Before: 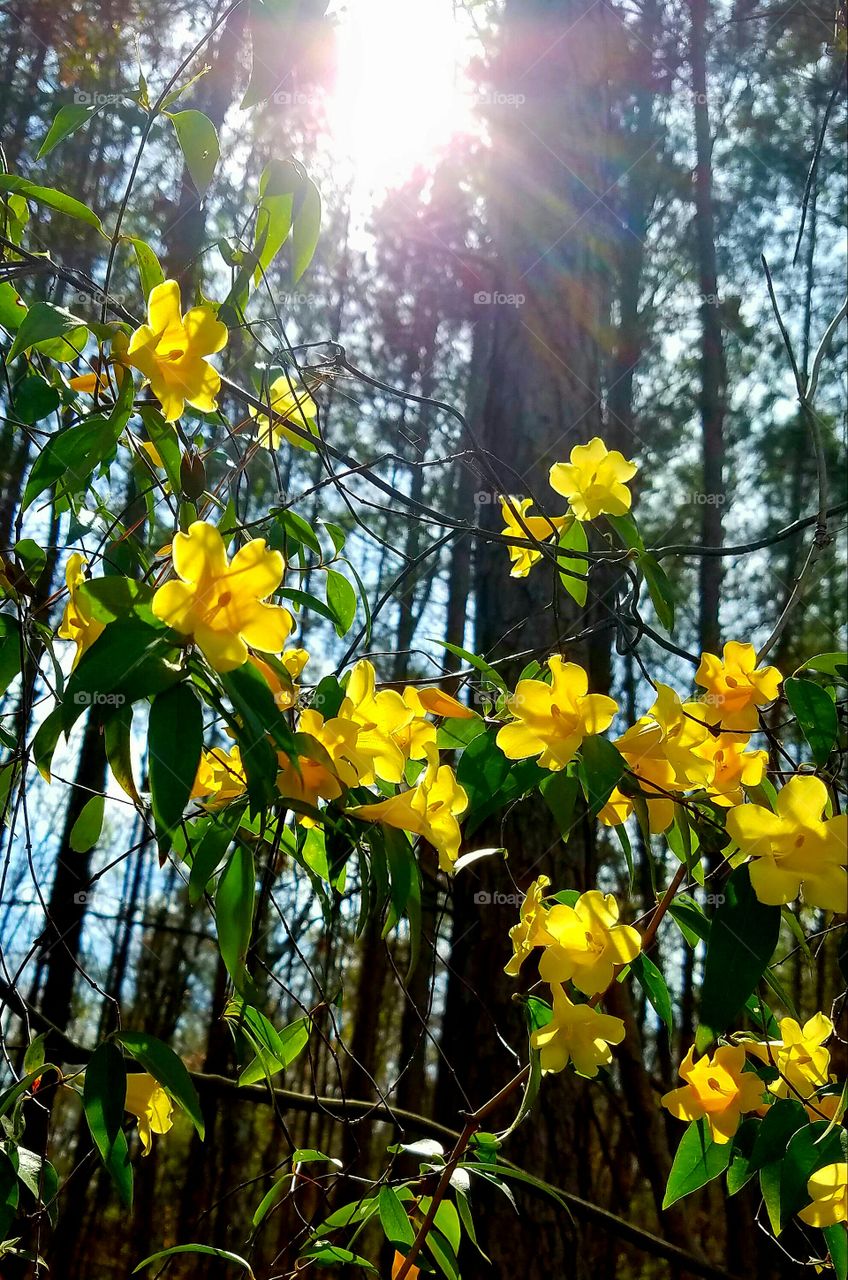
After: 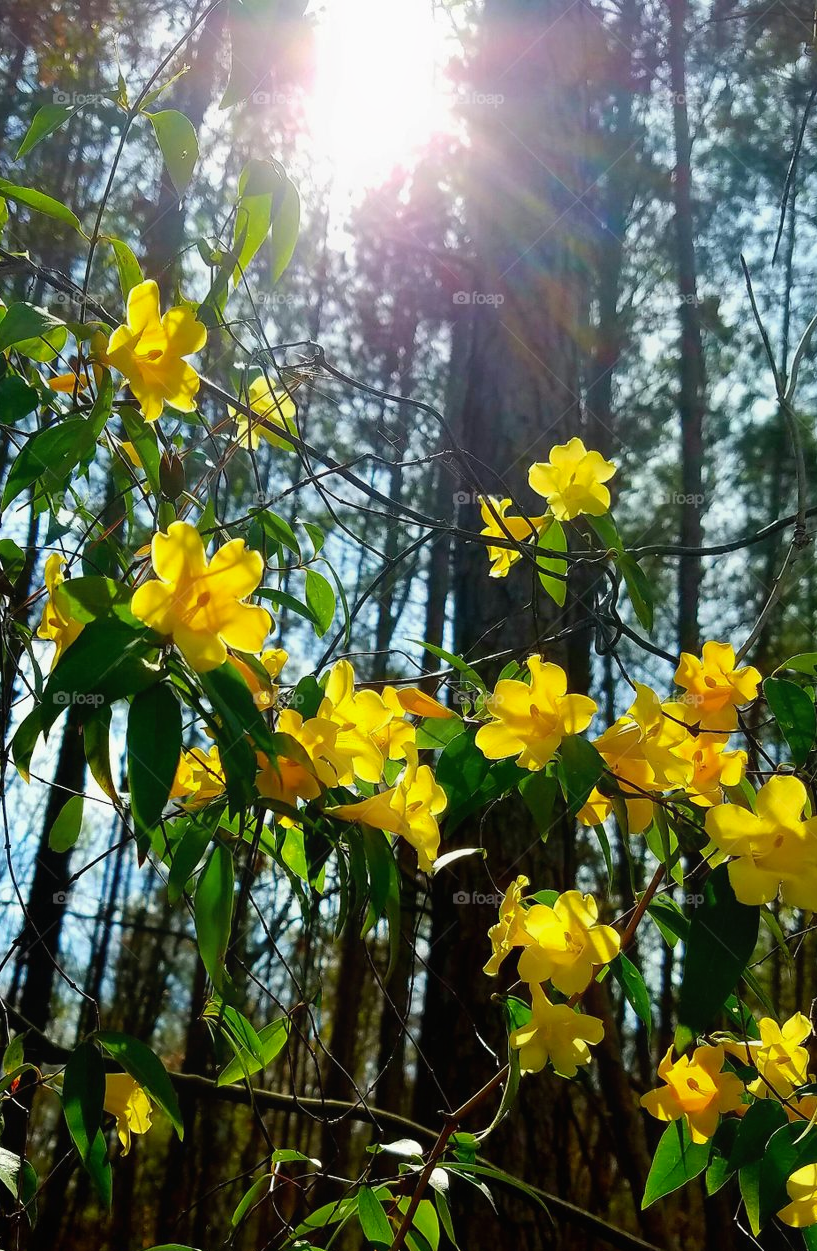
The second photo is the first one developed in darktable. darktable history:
contrast equalizer: octaves 7, y [[0.6 ×6], [0.55 ×6], [0 ×6], [0 ×6], [0 ×6]], mix -0.3
crop and rotate: left 2.536%, right 1.107%, bottom 2.246%
